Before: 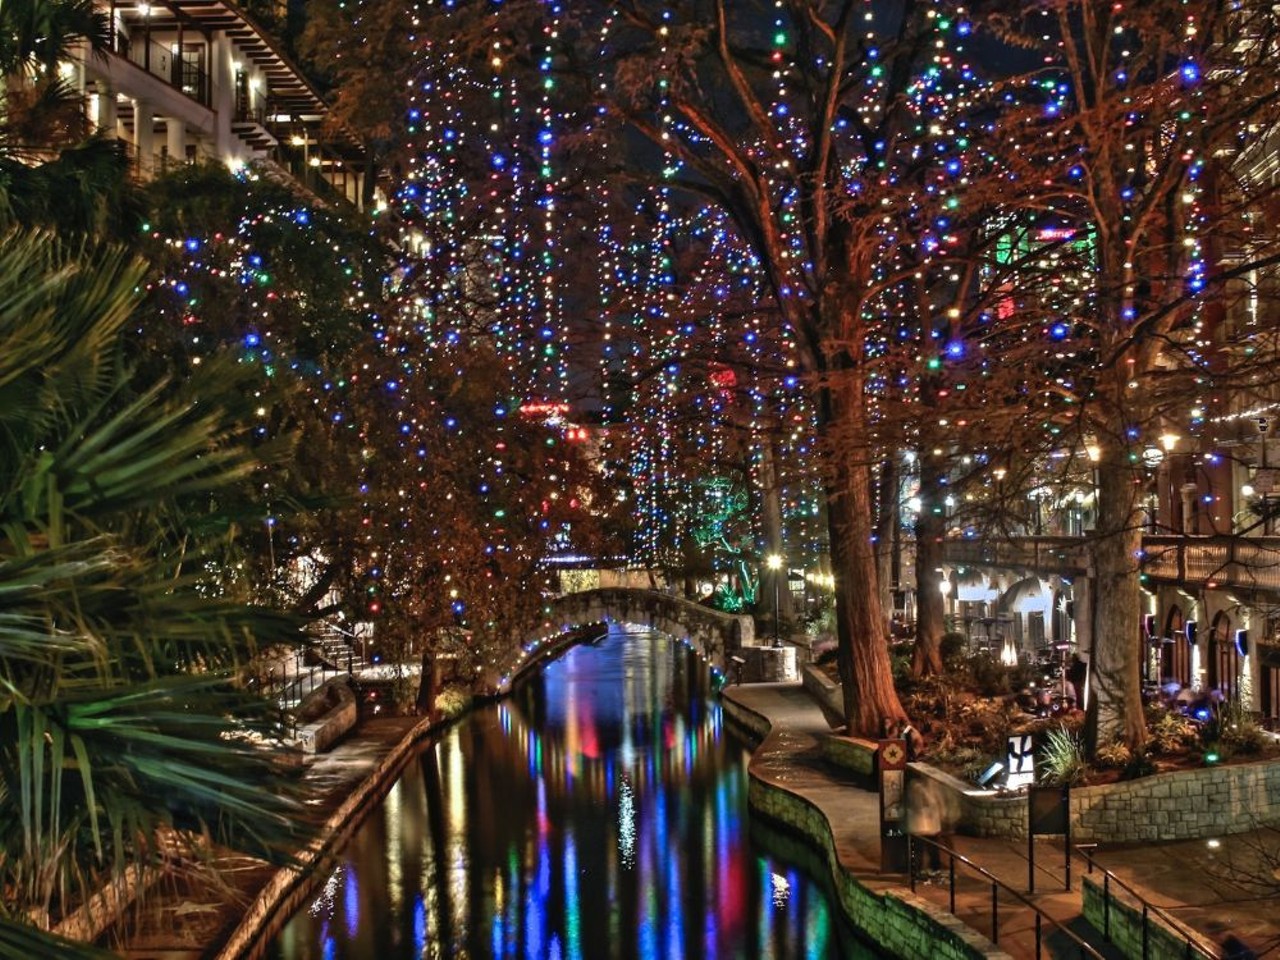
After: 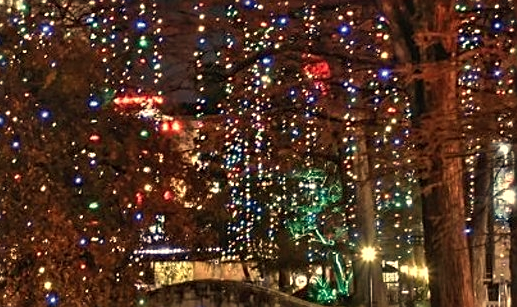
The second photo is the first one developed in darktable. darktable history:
crop: left 31.751%, top 32.172%, right 27.8%, bottom 35.83%
white balance: red 1.123, blue 0.83
sharpen: on, module defaults
